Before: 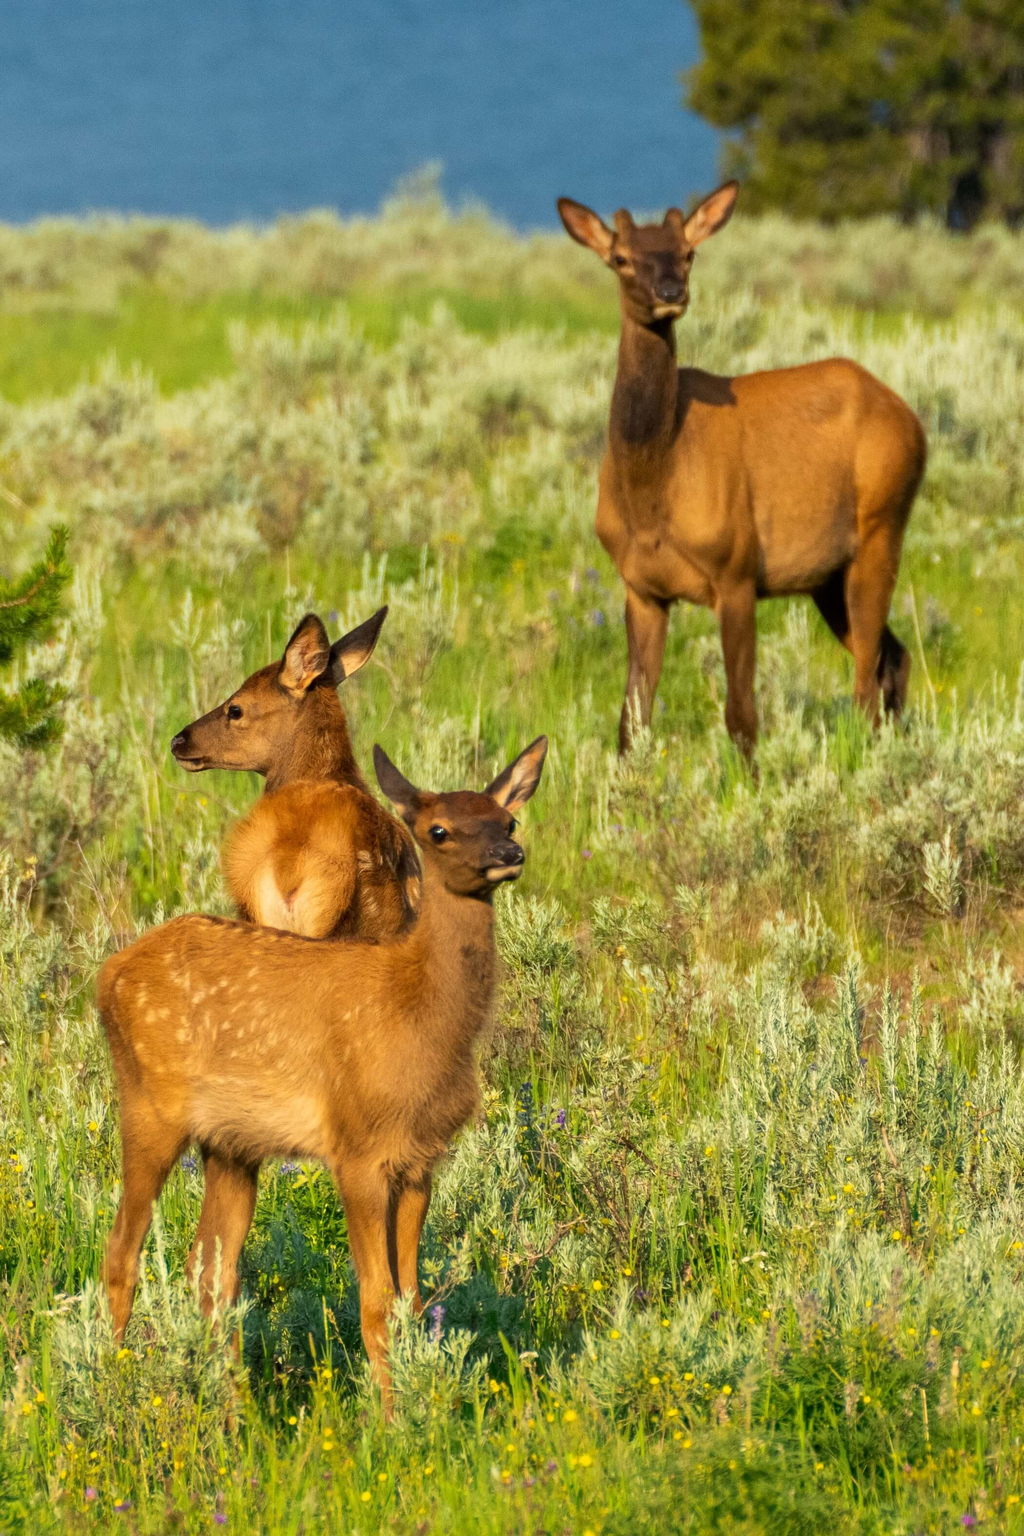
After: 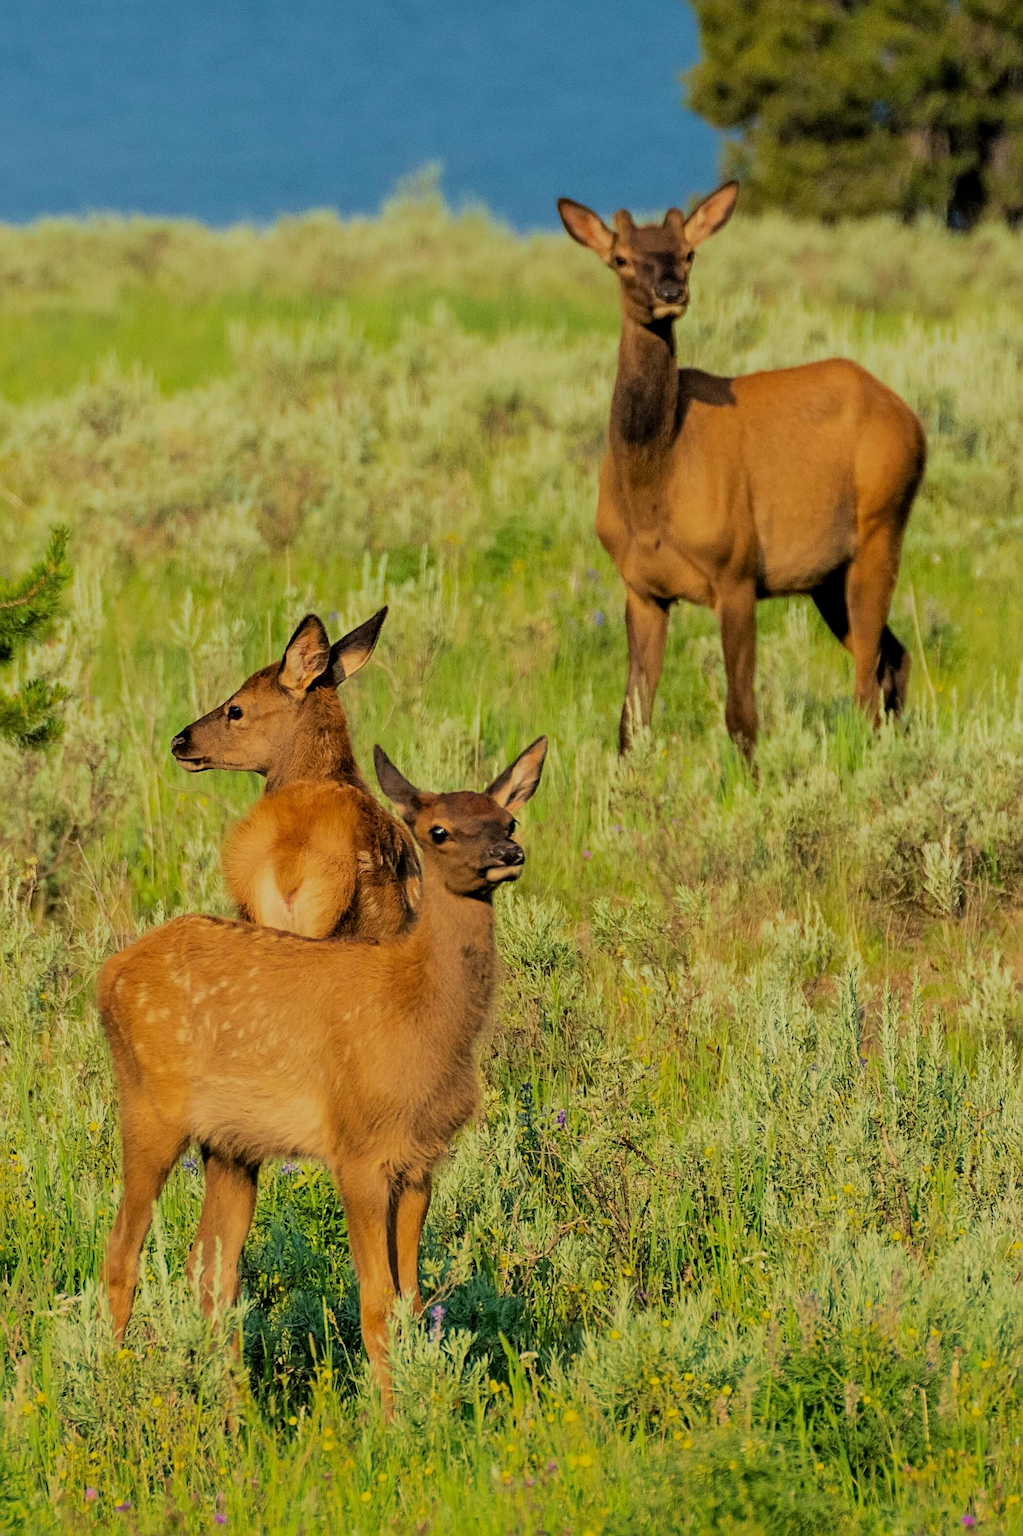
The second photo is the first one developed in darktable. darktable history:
sharpen: radius 3.948
velvia: on, module defaults
filmic rgb: middle gray luminance 18.07%, black relative exposure -7.54 EV, white relative exposure 8.48 EV, threshold 2.95 EV, target black luminance 0%, hardness 2.23, latitude 18.01%, contrast 0.873, highlights saturation mix 4%, shadows ↔ highlights balance 10.3%, color science v6 (2022), enable highlight reconstruction true
